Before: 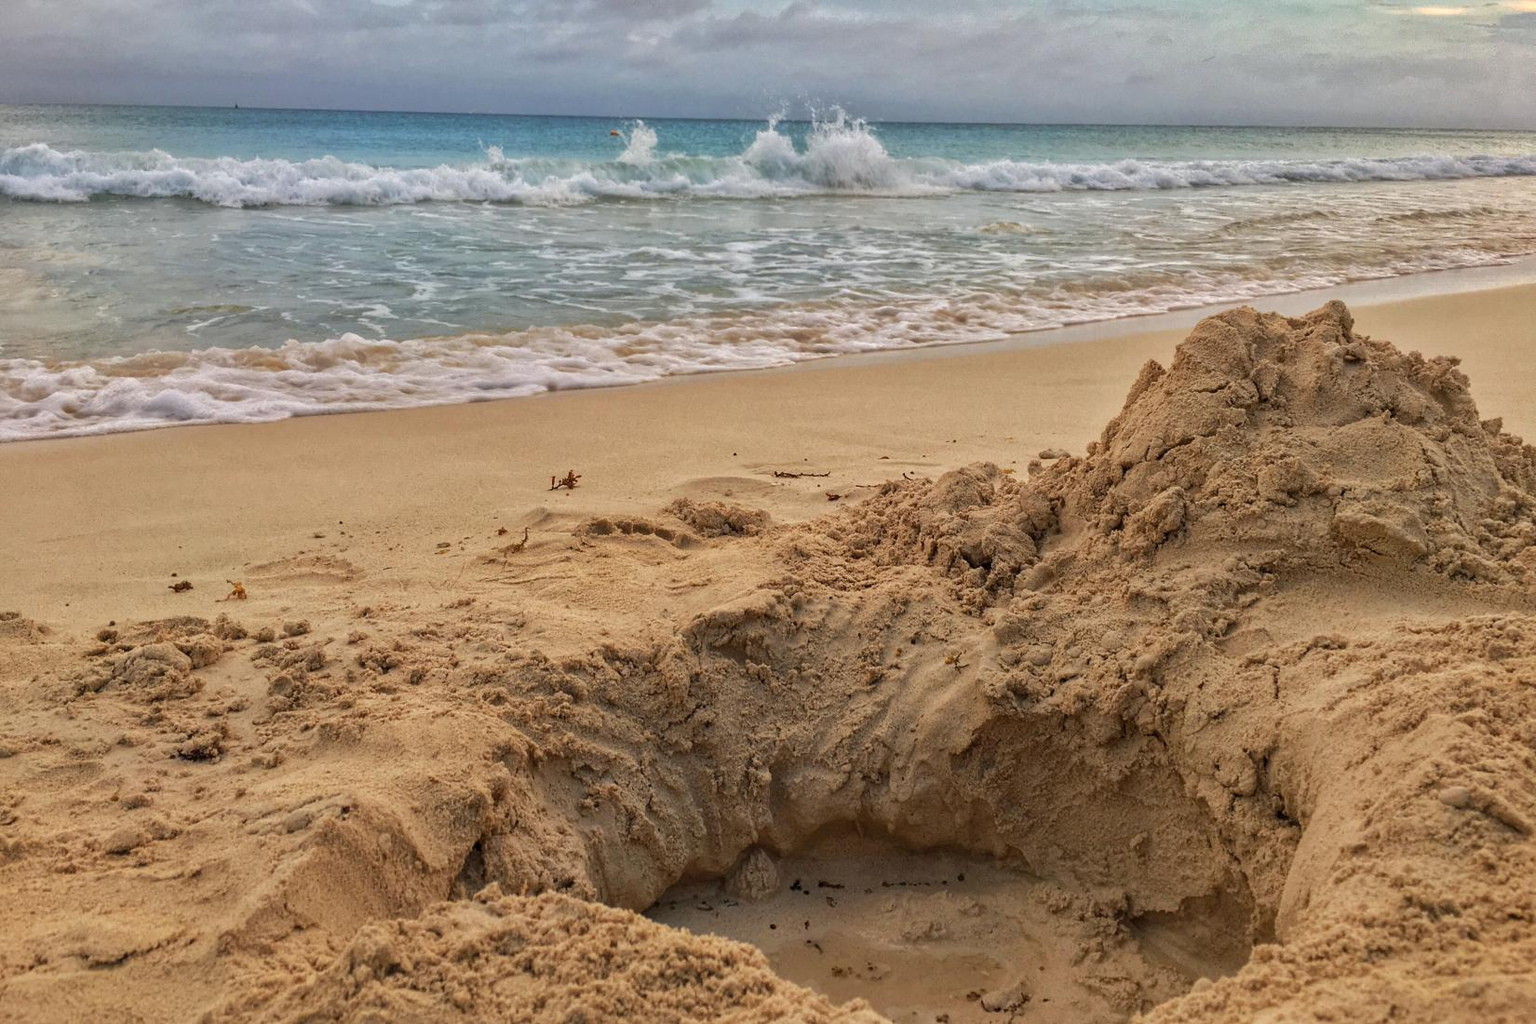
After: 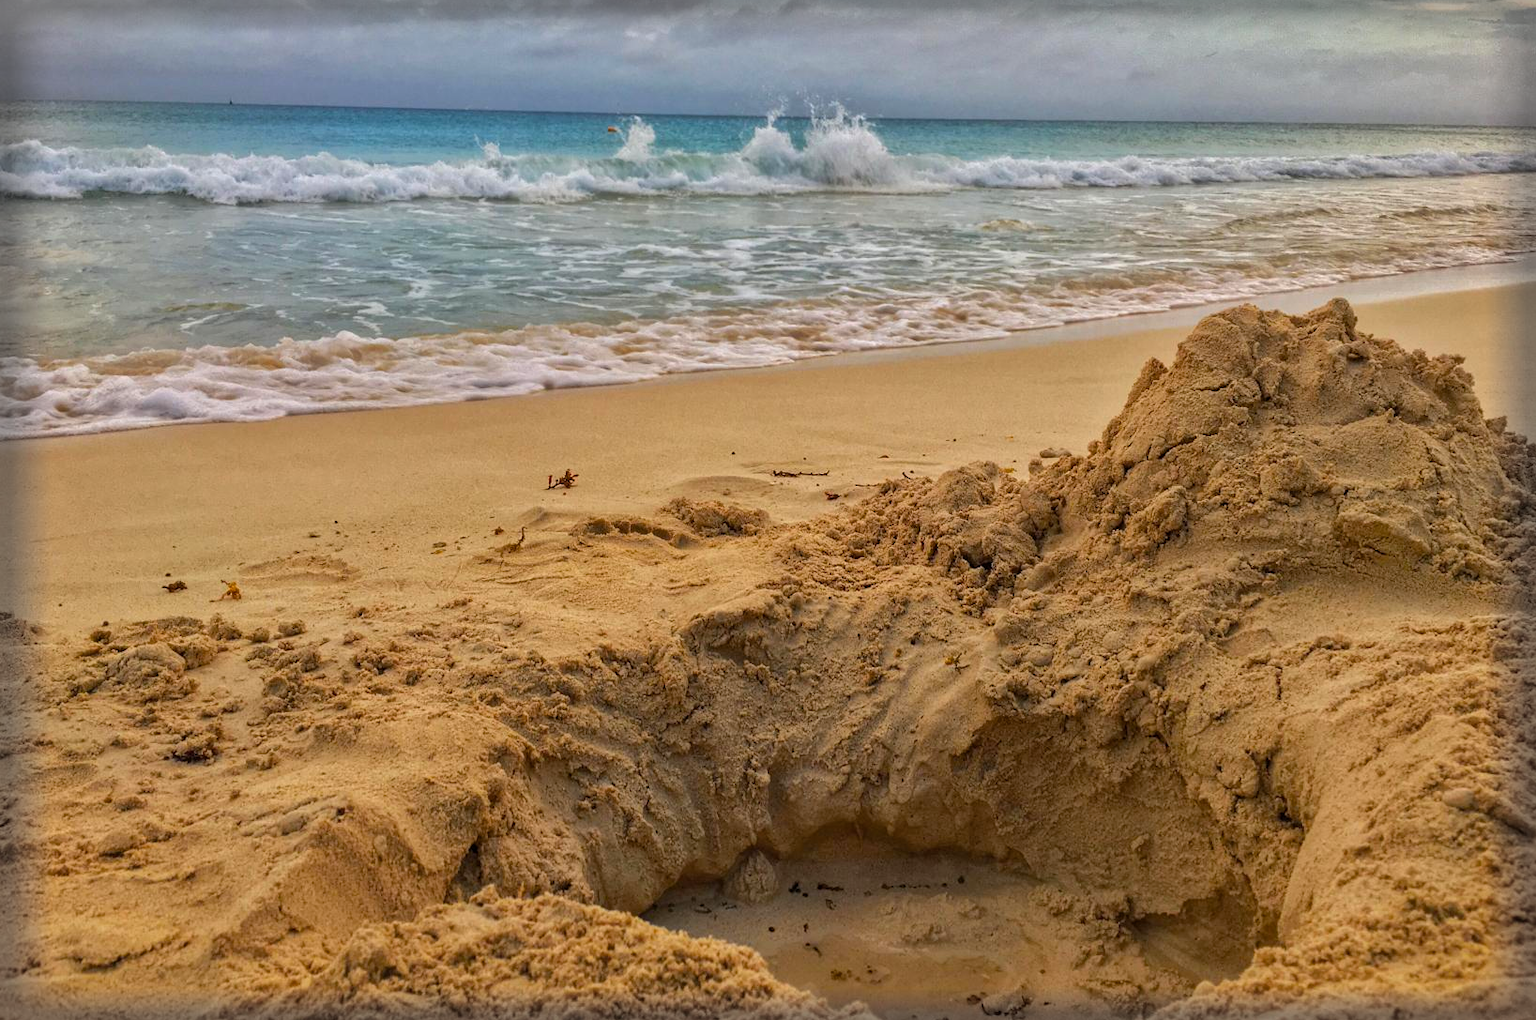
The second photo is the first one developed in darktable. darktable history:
crop: left 0.493%, top 0.475%, right 0.246%, bottom 0.615%
shadows and highlights: shadows 36.18, highlights -27.58, soften with gaussian
vignetting: fall-off start 93.36%, fall-off radius 5.44%, automatic ratio true, width/height ratio 1.332, shape 0.042
color balance rgb: shadows lift › luminance -10.104%, perceptual saturation grading › global saturation 29.988%
